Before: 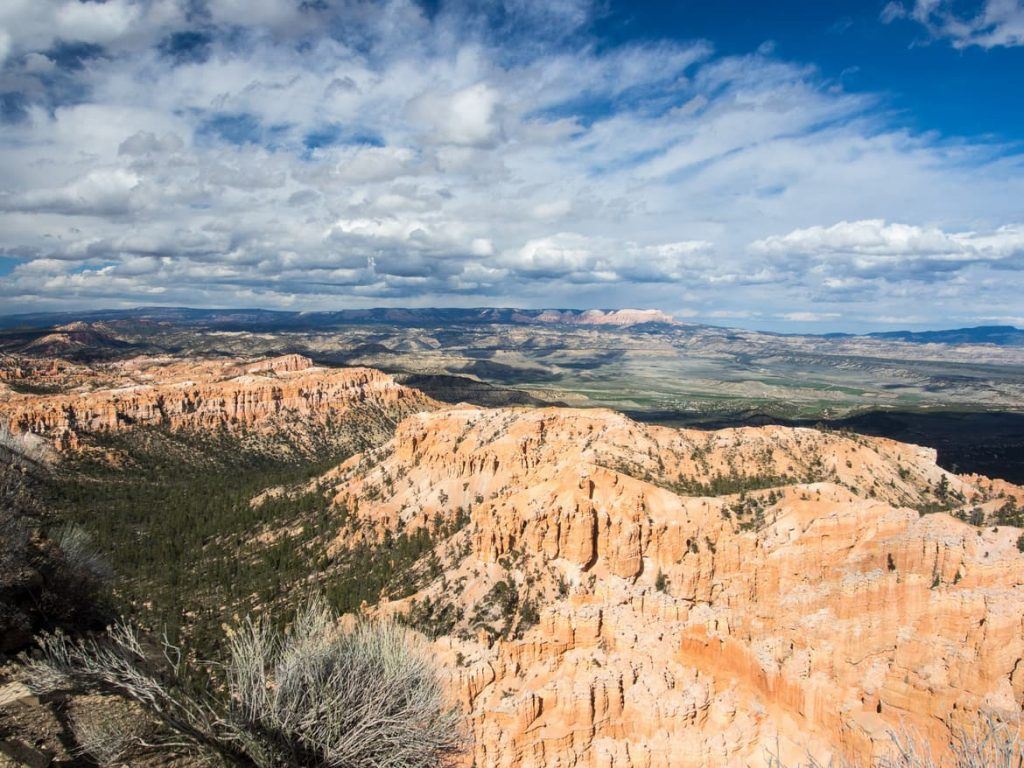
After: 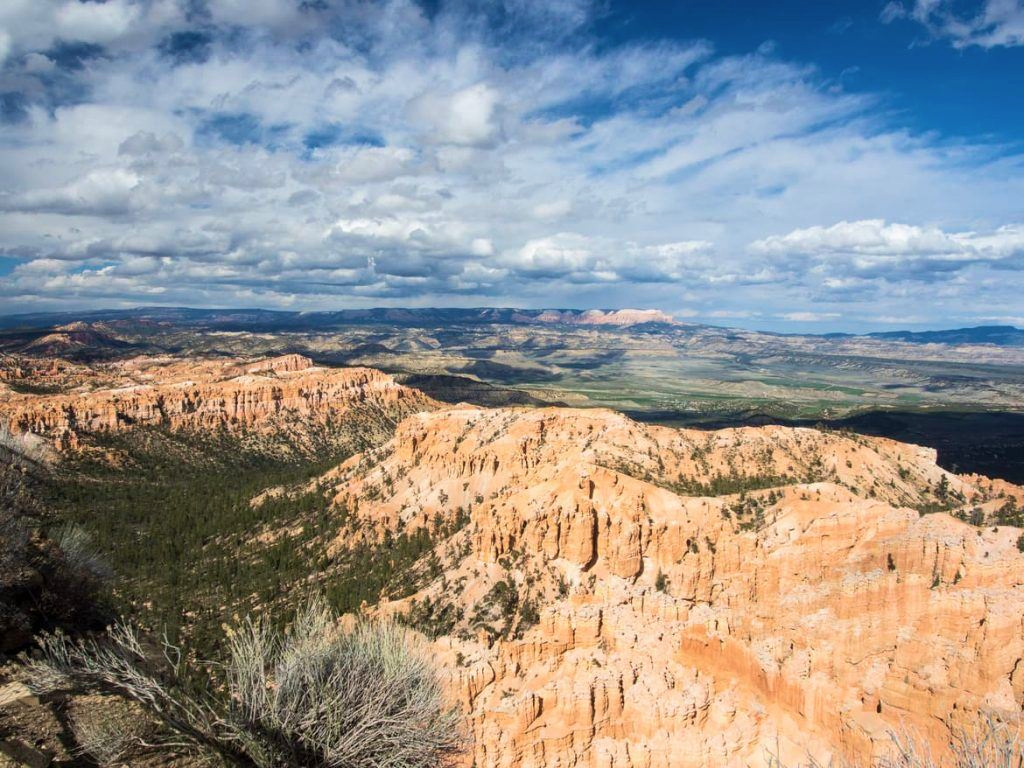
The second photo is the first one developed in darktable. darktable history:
color balance rgb: linear chroma grading › shadows -3%, linear chroma grading › highlights -4%
velvia: on, module defaults
